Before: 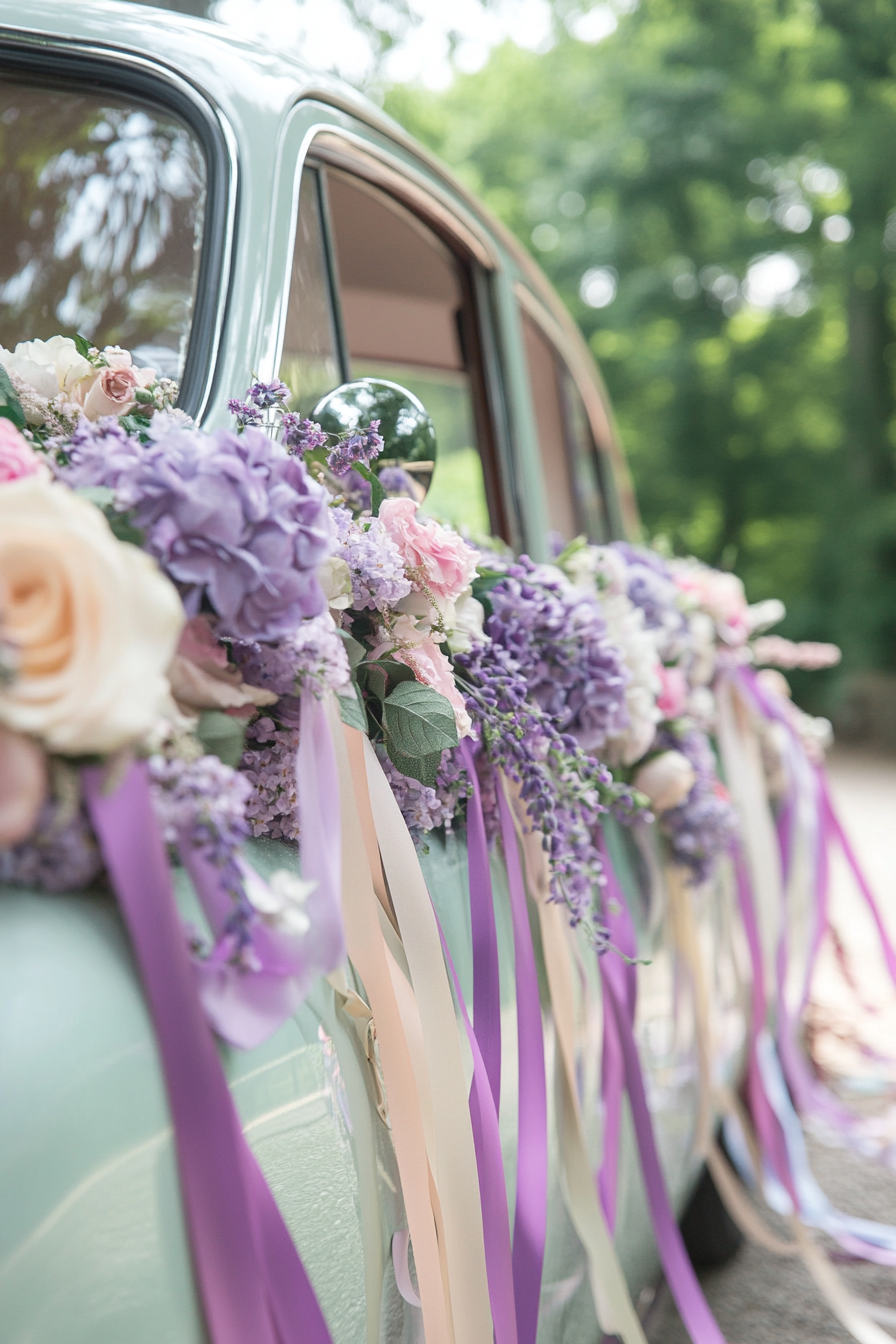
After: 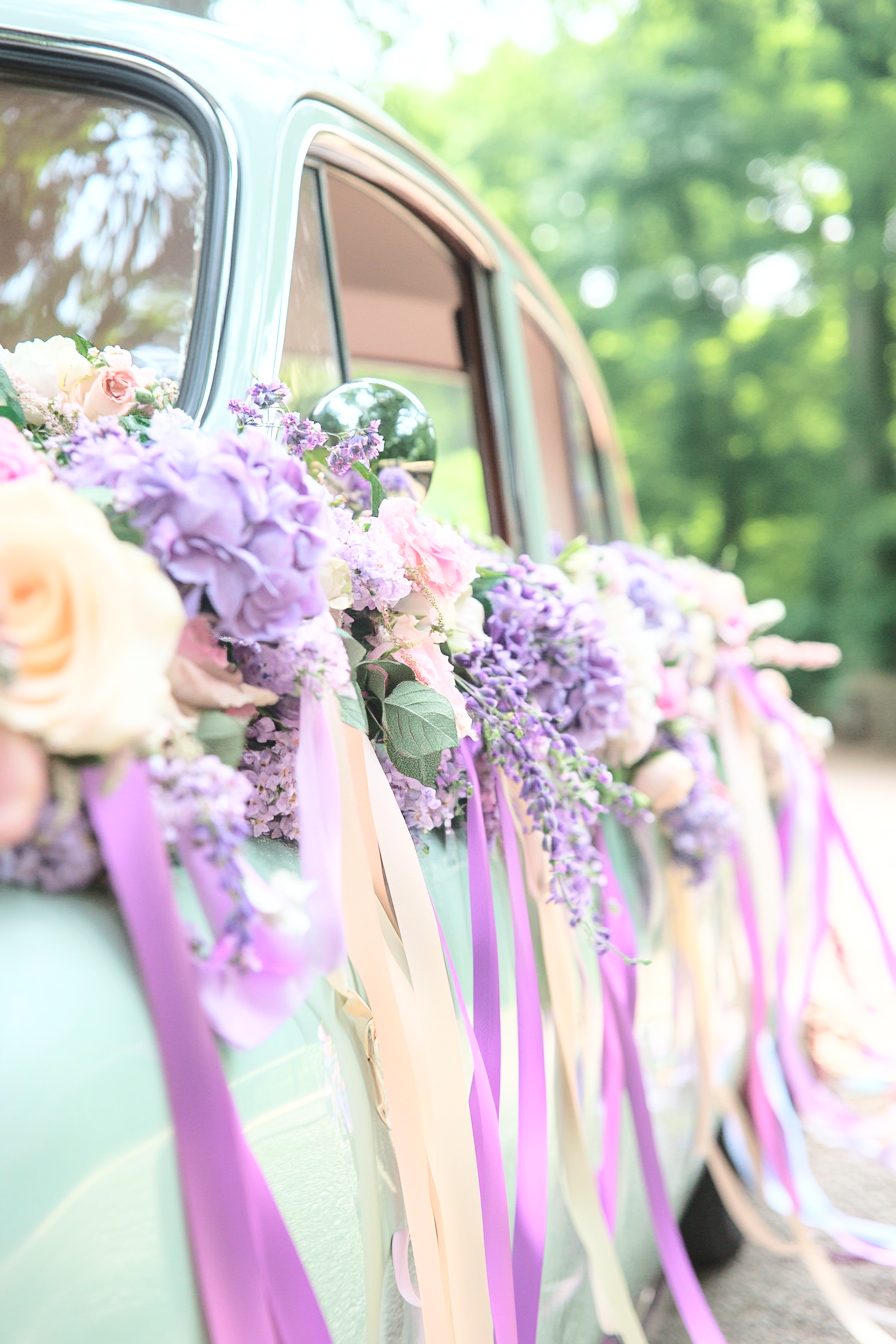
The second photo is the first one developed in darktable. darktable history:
levels: mode automatic
base curve: curves: ch0 [(0, 0) (0.025, 0.046) (0.112, 0.277) (0.467, 0.74) (0.814, 0.929) (1, 0.942)]
